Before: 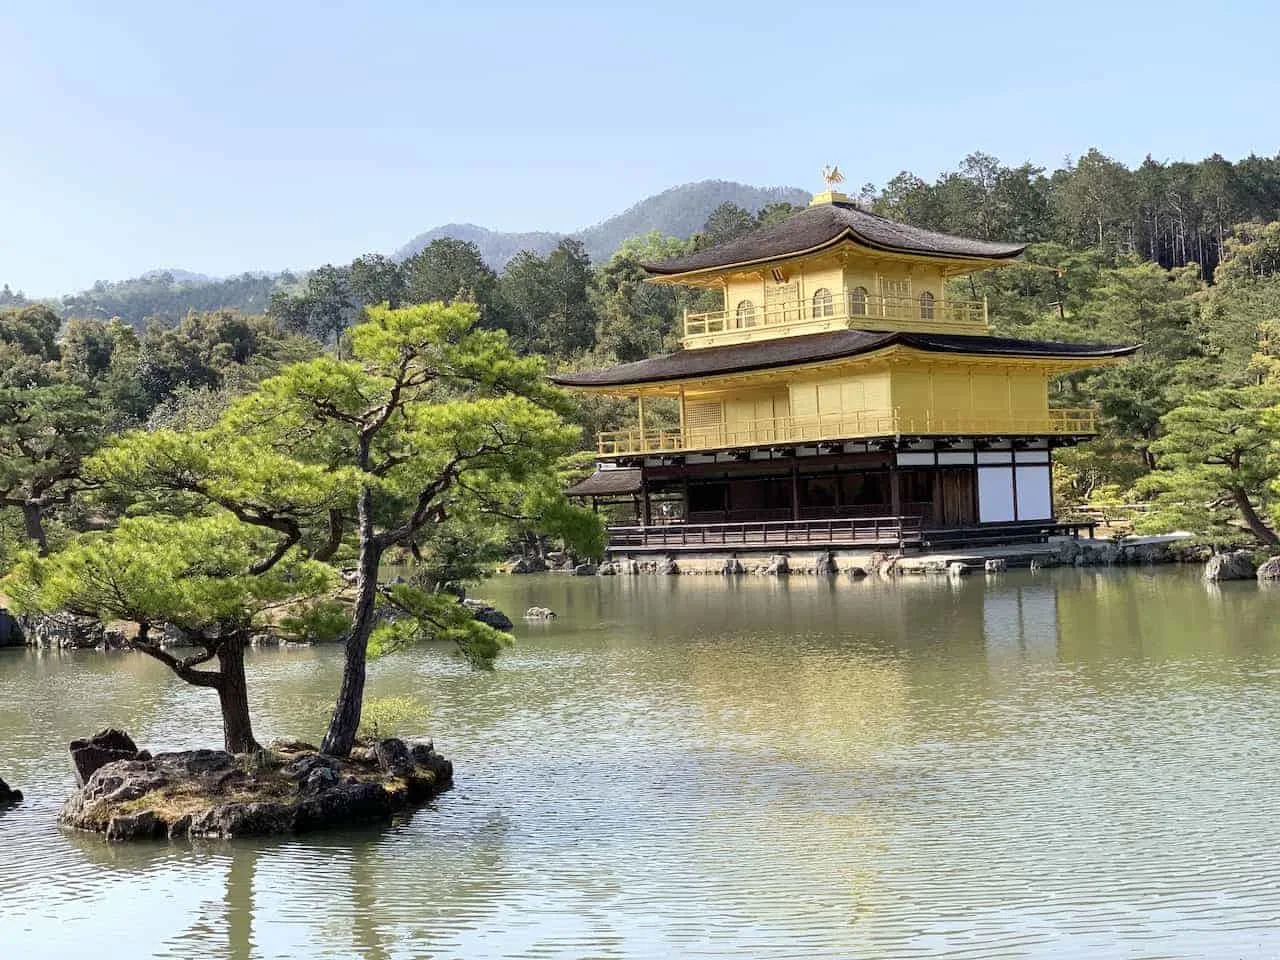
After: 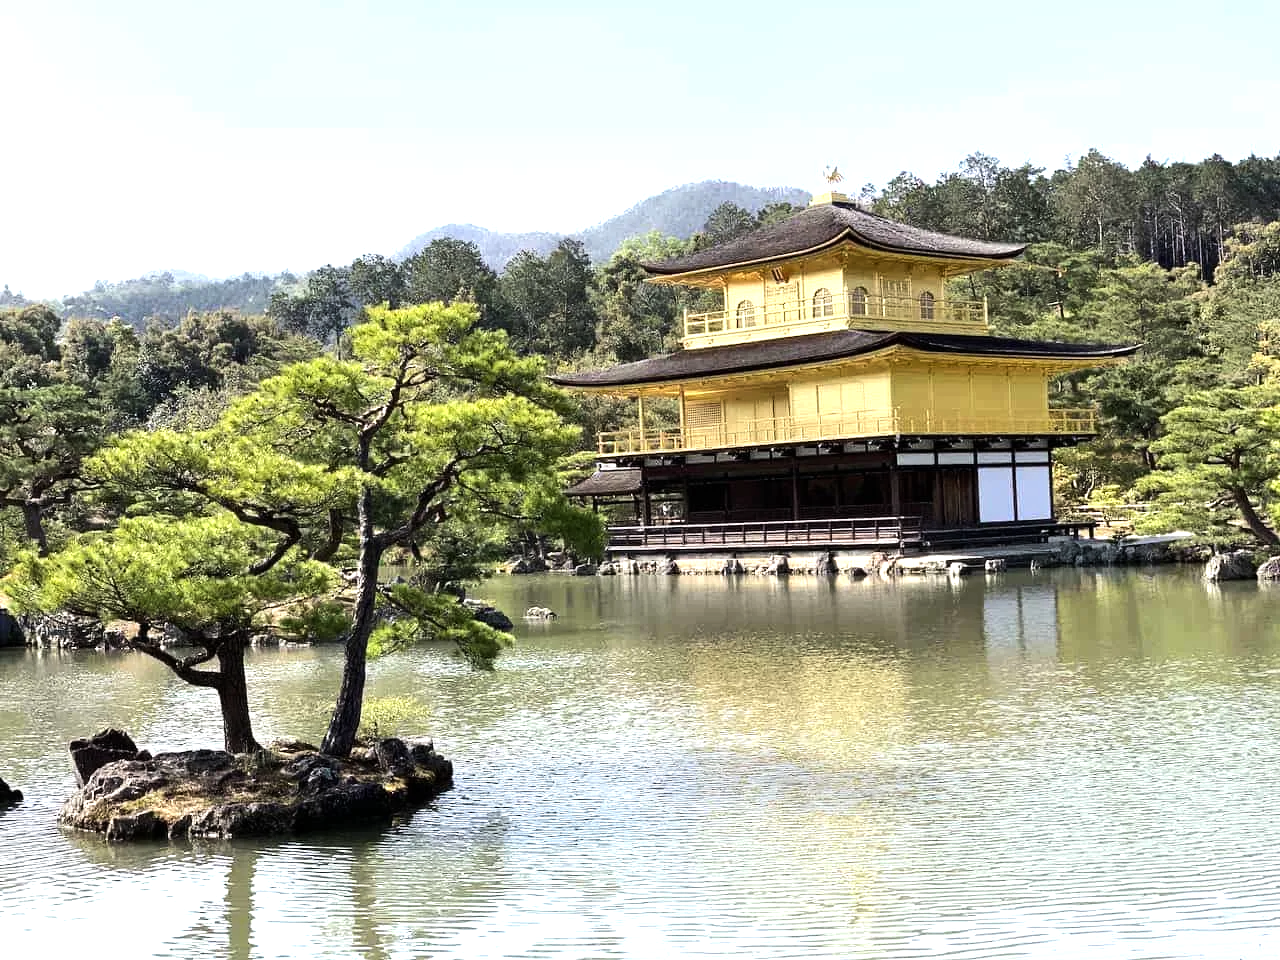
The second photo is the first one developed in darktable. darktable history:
tone equalizer: -8 EV -0.768 EV, -7 EV -0.733 EV, -6 EV -0.613 EV, -5 EV -0.408 EV, -3 EV 0.391 EV, -2 EV 0.6 EV, -1 EV 0.694 EV, +0 EV 0.753 EV, edges refinement/feathering 500, mask exposure compensation -1.57 EV, preserve details no
